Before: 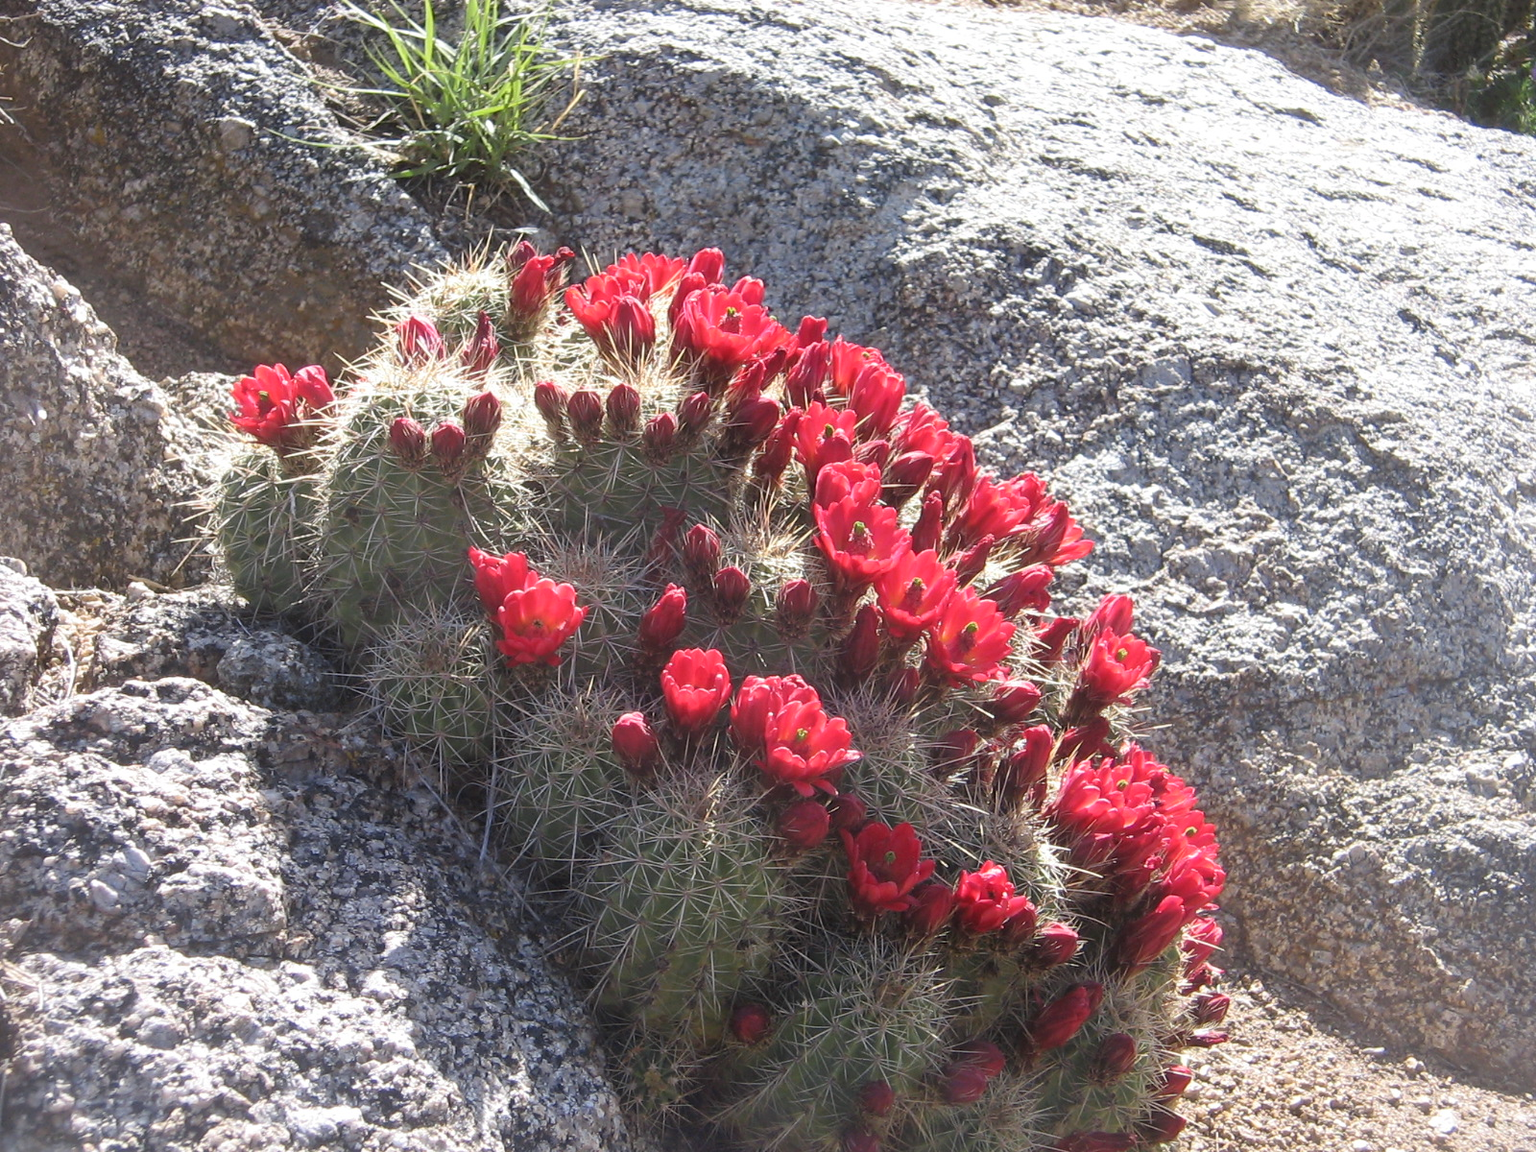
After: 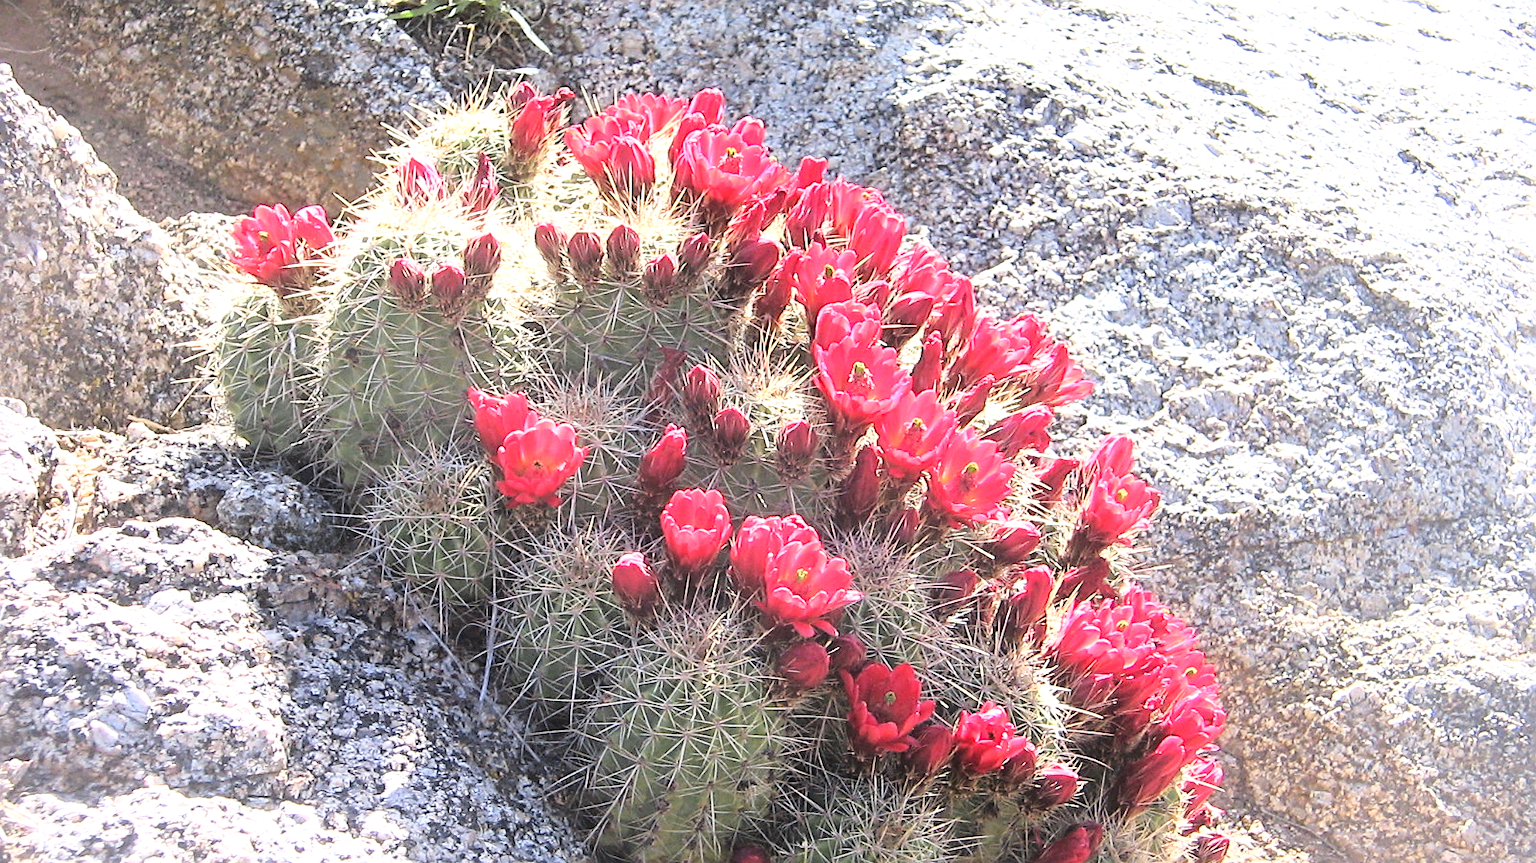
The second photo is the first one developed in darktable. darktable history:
base curve: curves: ch0 [(0, 0) (0.028, 0.03) (0.121, 0.232) (0.46, 0.748) (0.859, 0.968) (1, 1)]
sharpen: on, module defaults
exposure: exposure 0.584 EV, compensate highlight preservation false
crop: top 13.892%, bottom 11.109%
